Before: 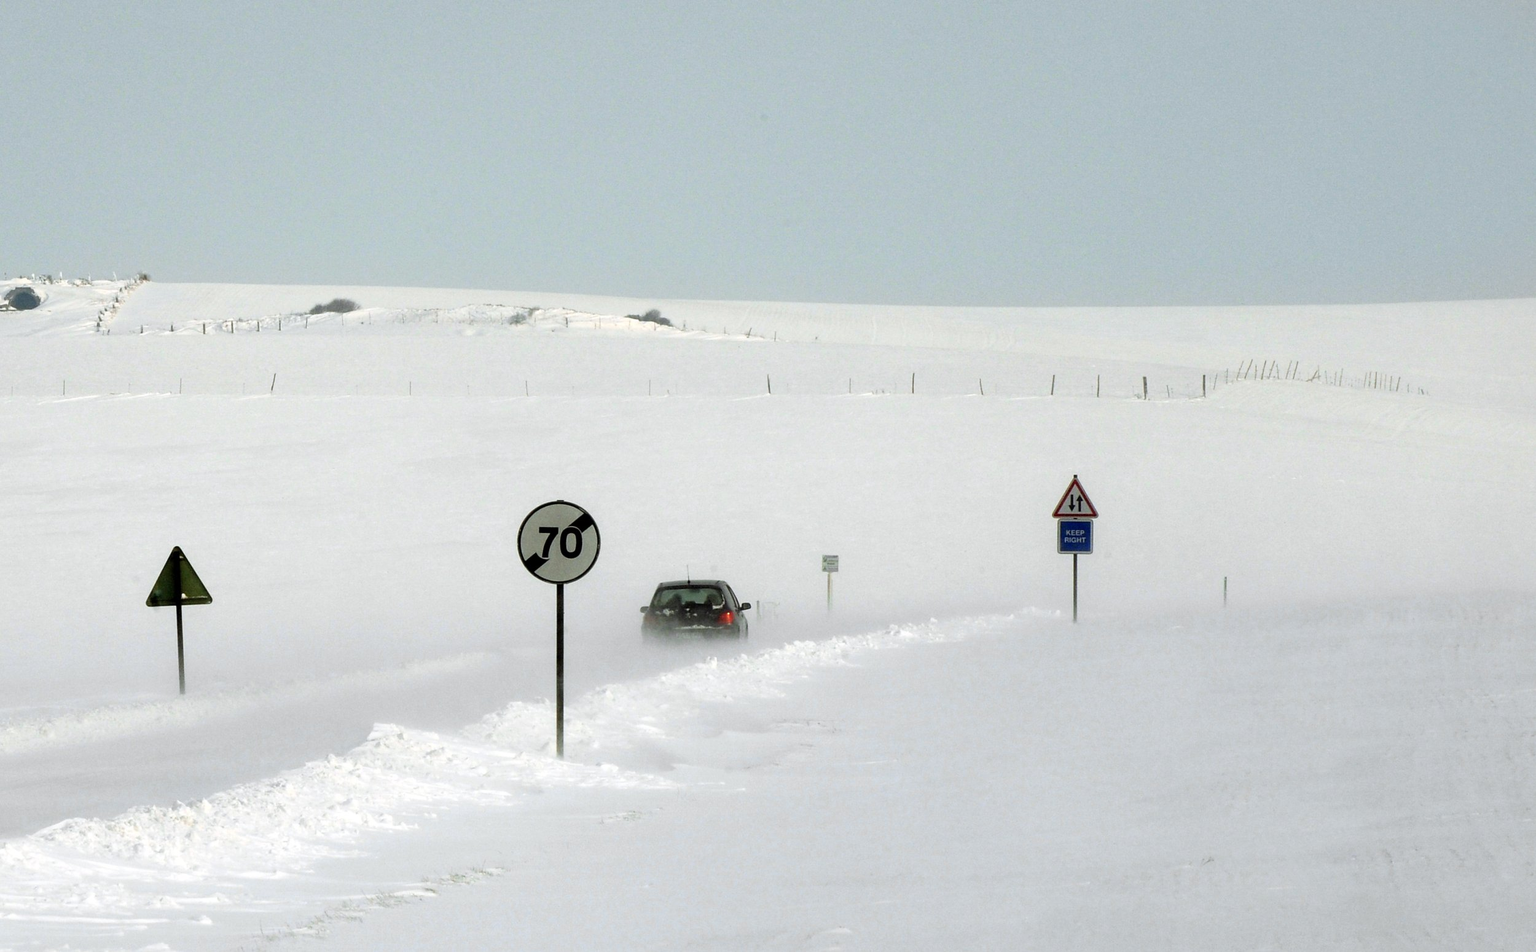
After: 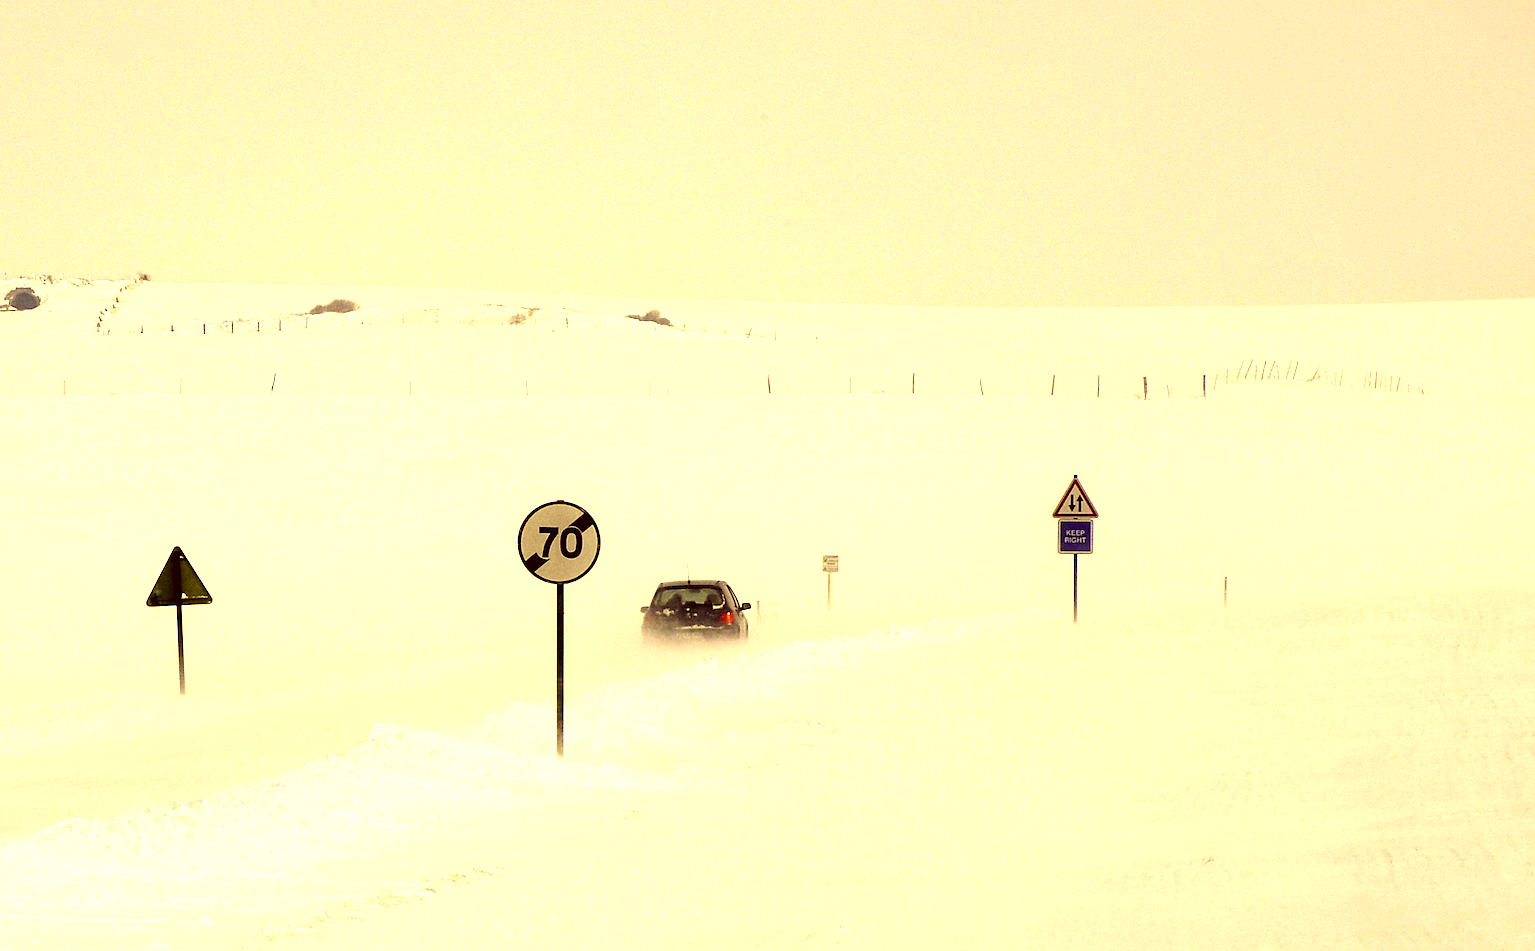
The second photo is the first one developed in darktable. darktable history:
sharpen: on, module defaults
tone equalizer: -8 EV -0.417 EV, -7 EV -0.389 EV, -6 EV -0.333 EV, -5 EV -0.222 EV, -3 EV 0.222 EV, -2 EV 0.333 EV, -1 EV 0.389 EV, +0 EV 0.417 EV, edges refinement/feathering 500, mask exposure compensation -1.57 EV, preserve details no
exposure: black level correction 0, exposure 0.5 EV, compensate exposure bias true, compensate highlight preservation false
color correction: highlights a* 10.12, highlights b* 39.04, shadows a* 14.62, shadows b* 3.37
